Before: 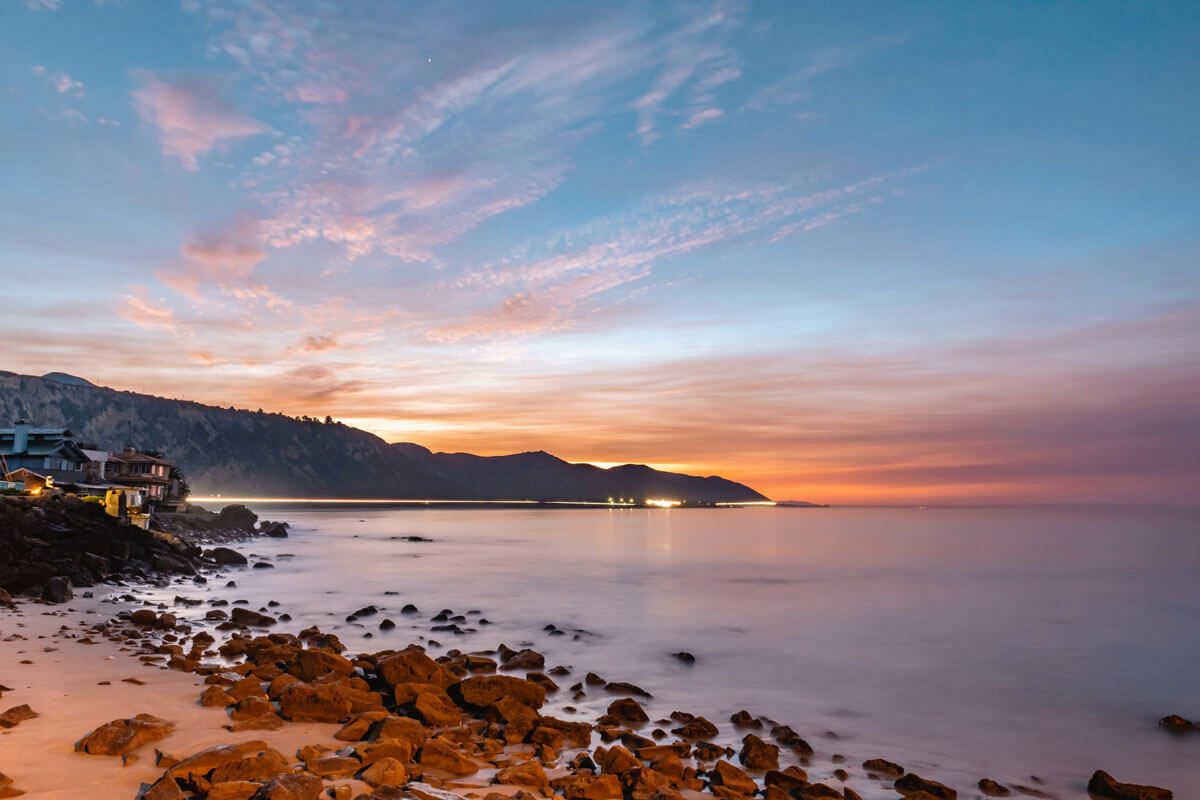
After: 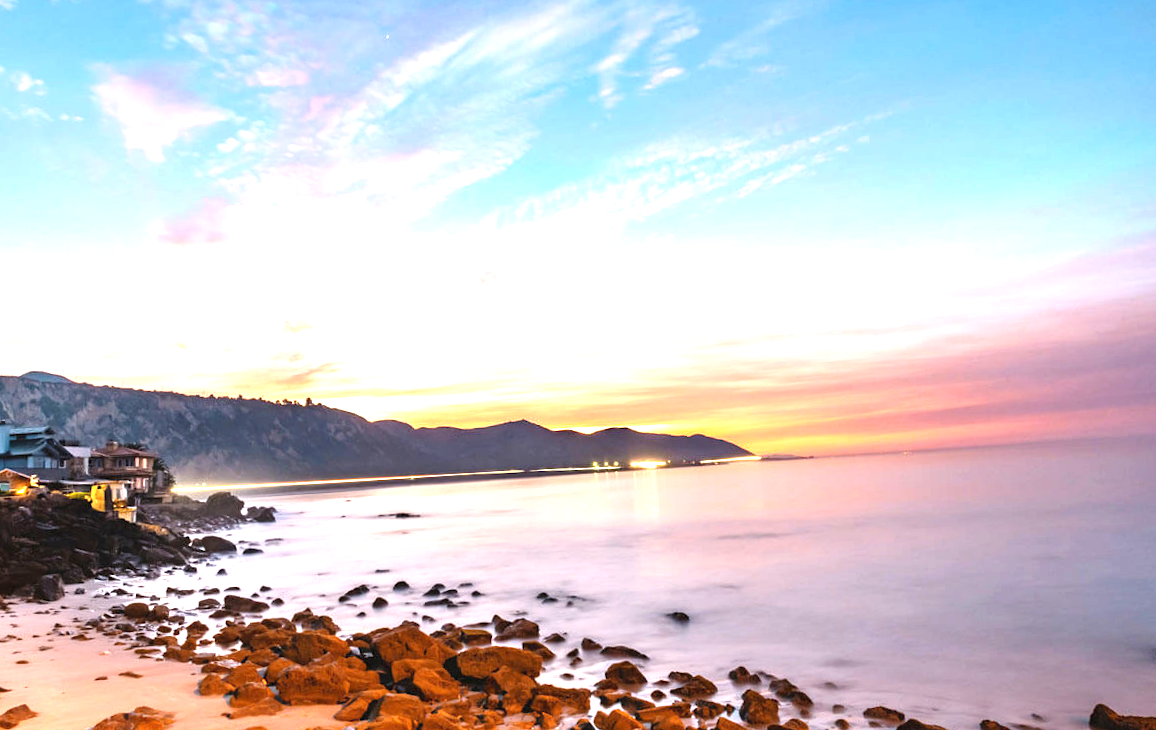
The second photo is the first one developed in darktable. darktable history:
exposure: black level correction 0, exposure 1.45 EV, compensate exposure bias true, compensate highlight preservation false
rotate and perspective: rotation -3.52°, crop left 0.036, crop right 0.964, crop top 0.081, crop bottom 0.919
